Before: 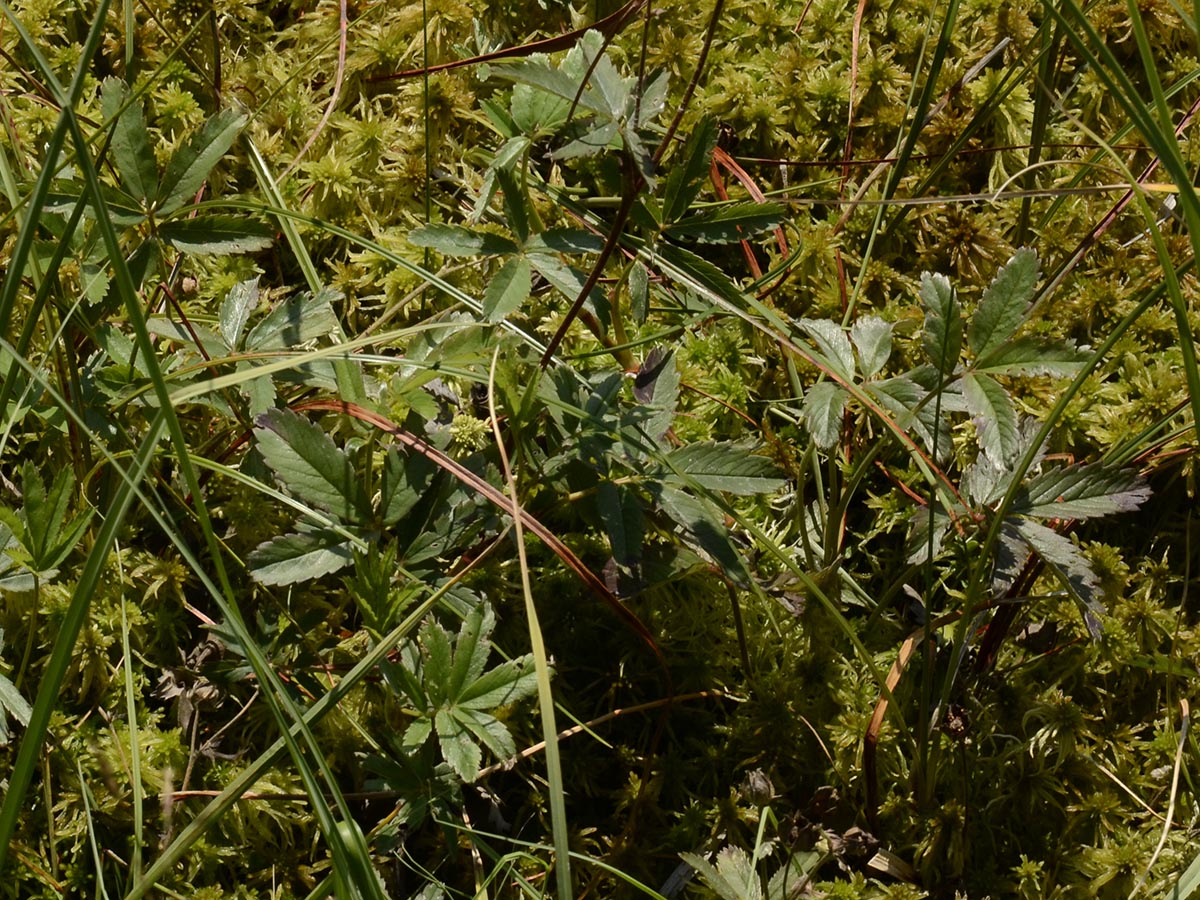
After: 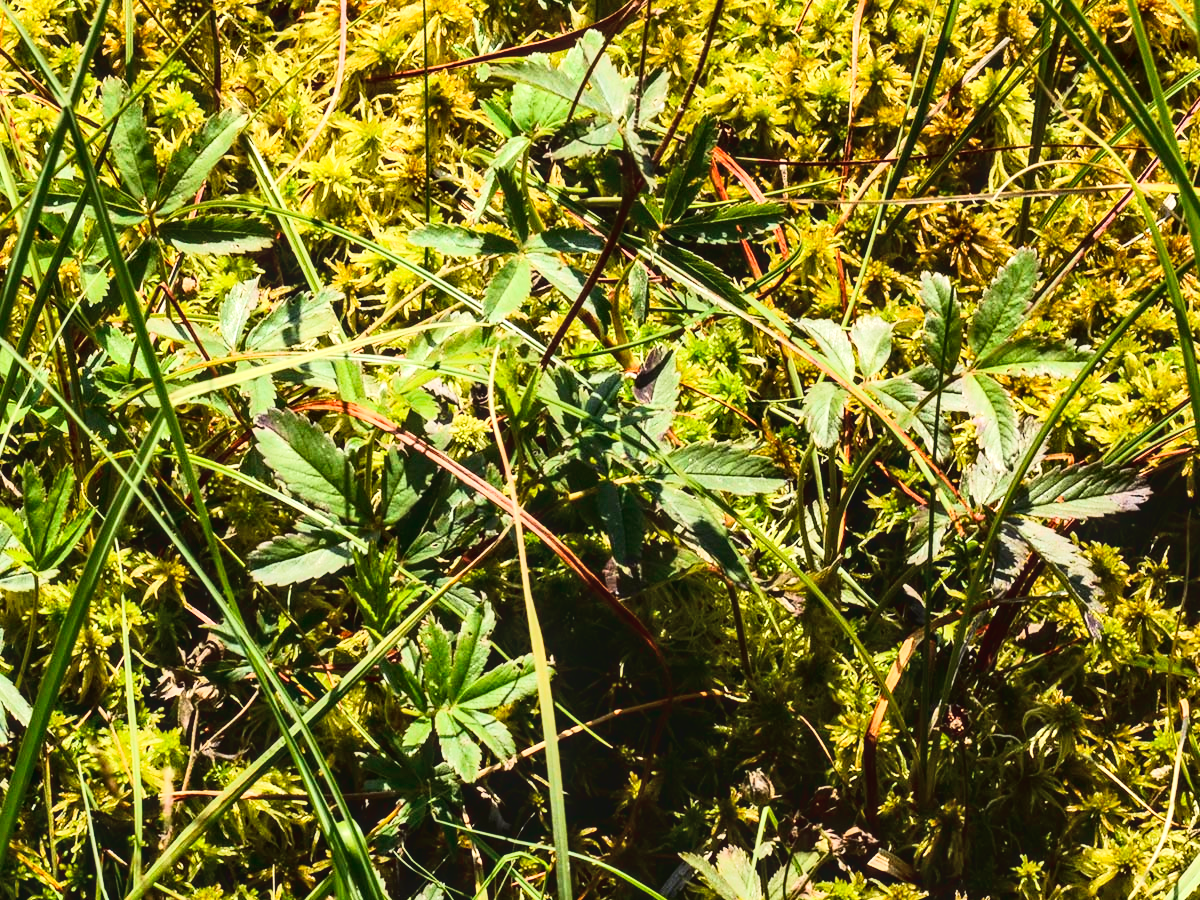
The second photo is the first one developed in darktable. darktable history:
tone curve: curves: ch0 [(0, 0.031) (0.145, 0.106) (0.319, 0.269) (0.495, 0.544) (0.707, 0.833) (0.859, 0.931) (1, 0.967)]; ch1 [(0, 0) (0.279, 0.218) (0.424, 0.411) (0.495, 0.504) (0.538, 0.55) (0.578, 0.595) (0.707, 0.778) (1, 1)]; ch2 [(0, 0) (0.125, 0.089) (0.353, 0.329) (0.436, 0.432) (0.552, 0.554) (0.615, 0.674) (1, 1)], color space Lab, linked channels, preserve colors none
exposure: black level correction 0, exposure 1.282 EV, compensate highlight preservation false
local contrast: on, module defaults
